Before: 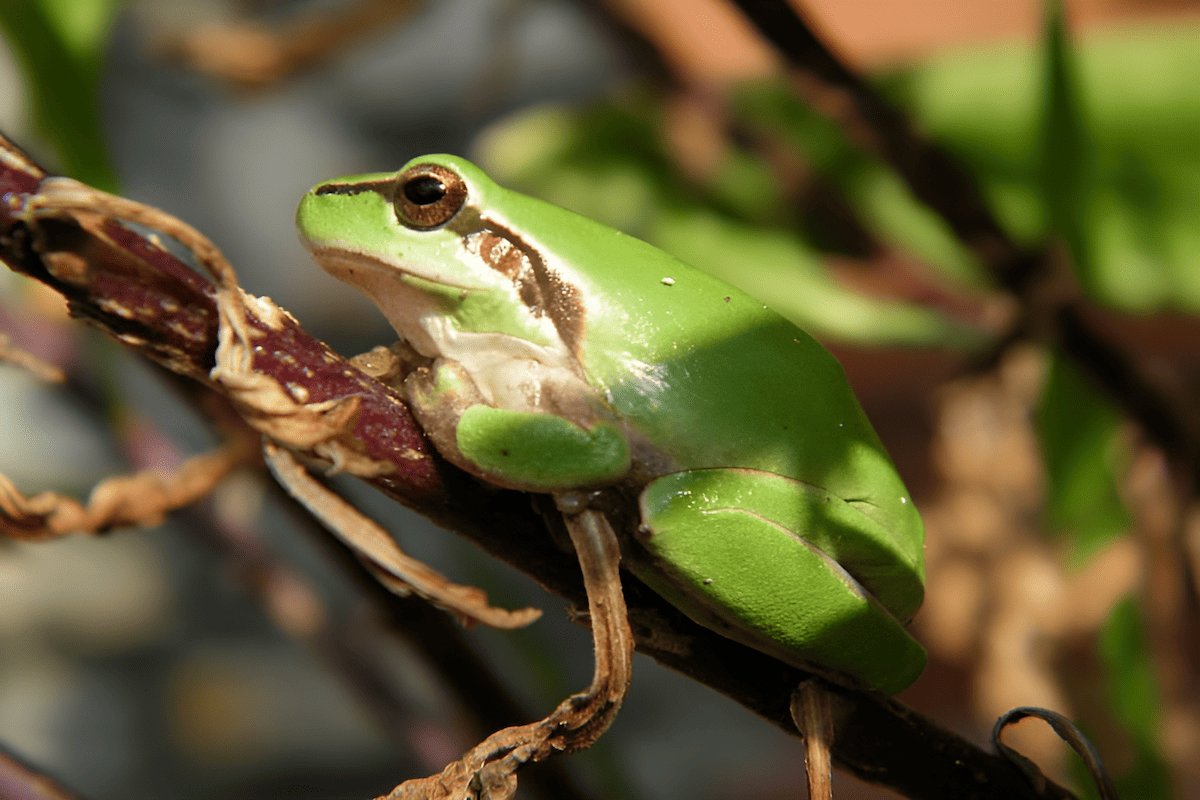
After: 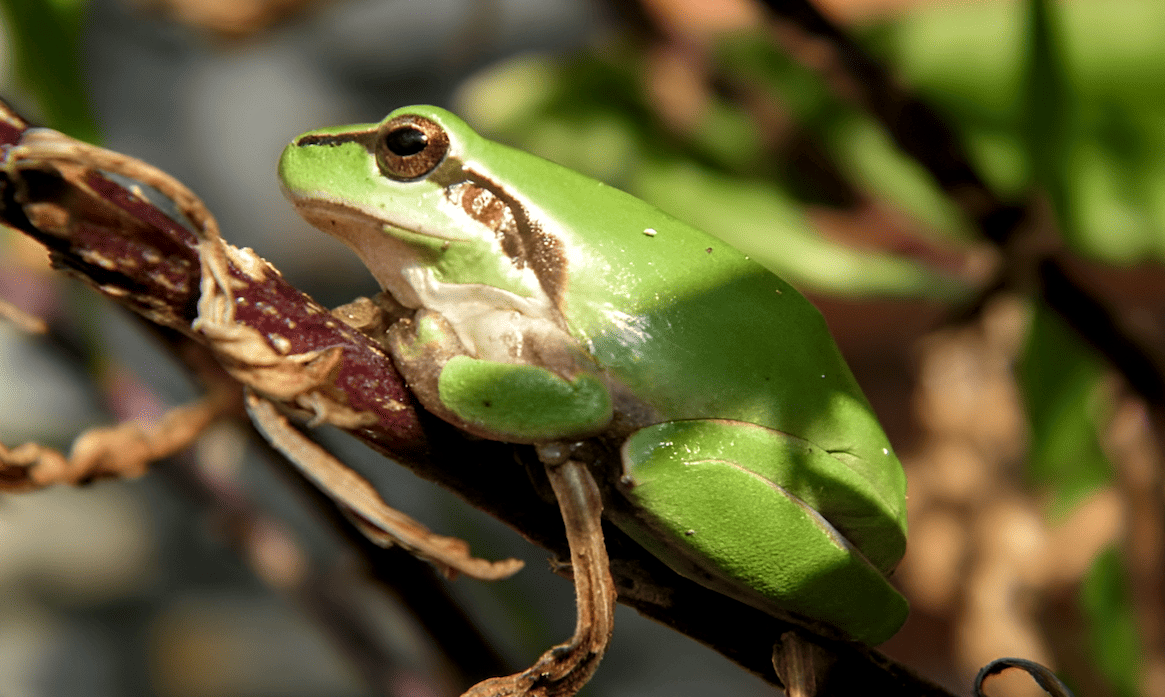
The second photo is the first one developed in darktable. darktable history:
crop: left 1.507%, top 6.147%, right 1.379%, bottom 6.637%
local contrast: detail 130%
